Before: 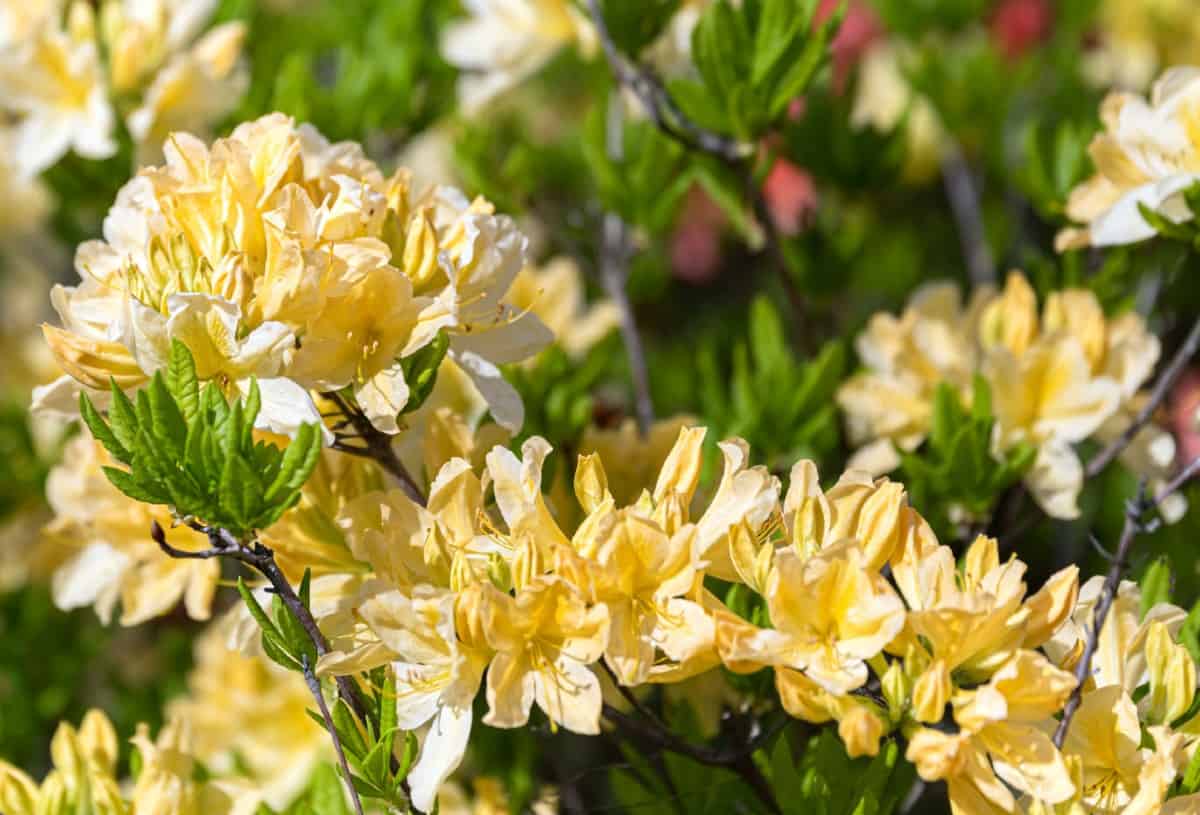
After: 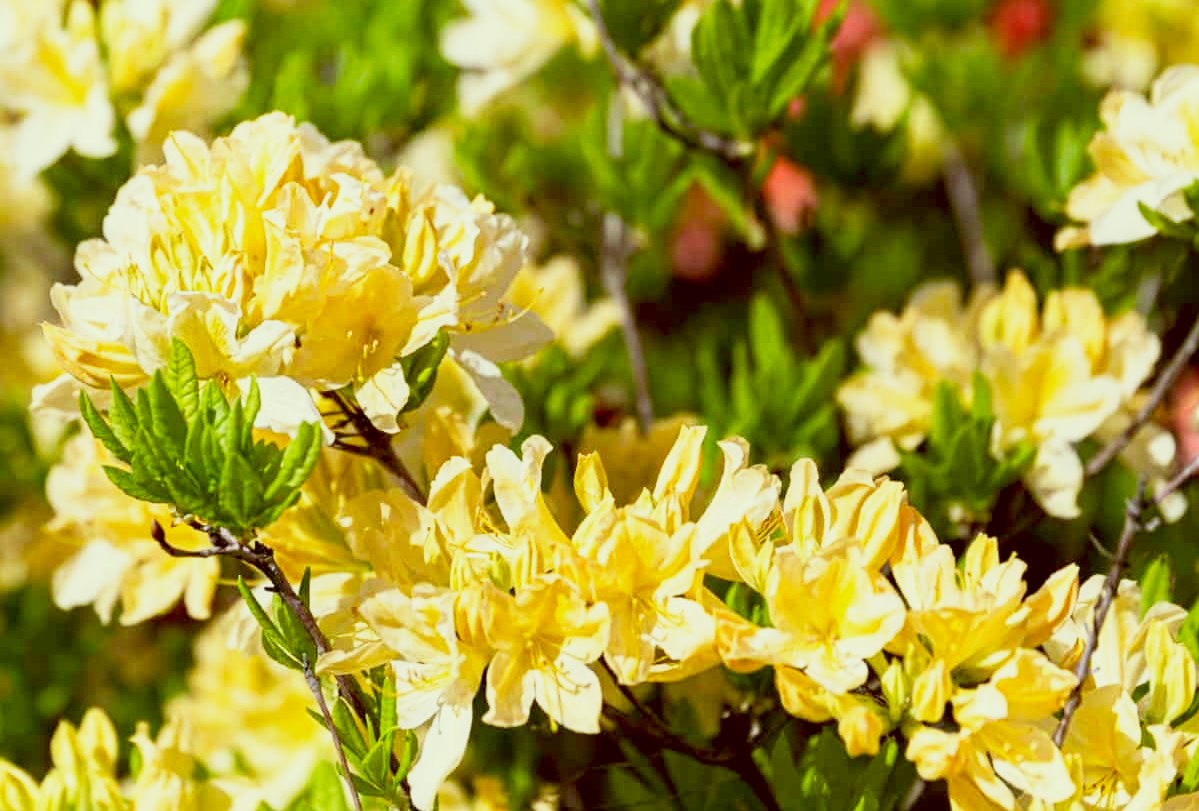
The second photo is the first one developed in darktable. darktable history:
crop: top 0.231%, bottom 0.174%
base curve: curves: ch0 [(0, 0) (0.088, 0.125) (0.176, 0.251) (0.354, 0.501) (0.613, 0.749) (1, 0.877)], preserve colors none
exposure: black level correction 0.009, compensate highlight preservation false
color correction: highlights a* -5.95, highlights b* 9.48, shadows a* 10.15, shadows b* 23.32
